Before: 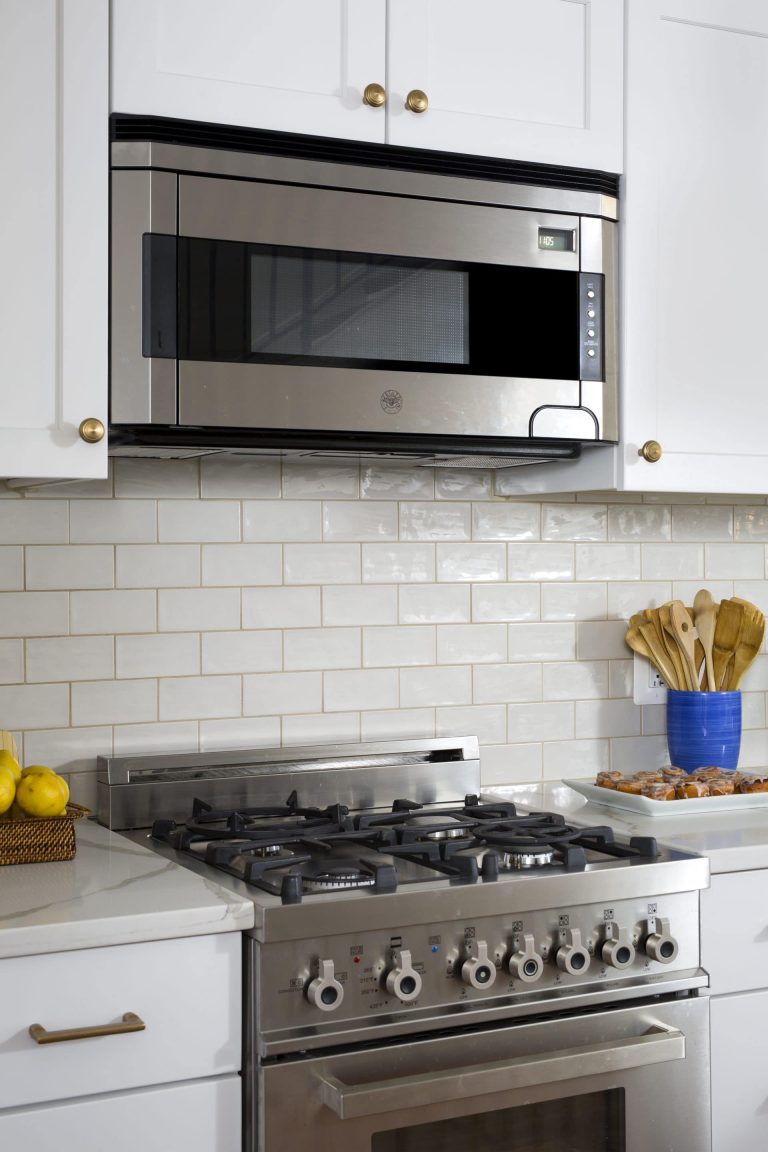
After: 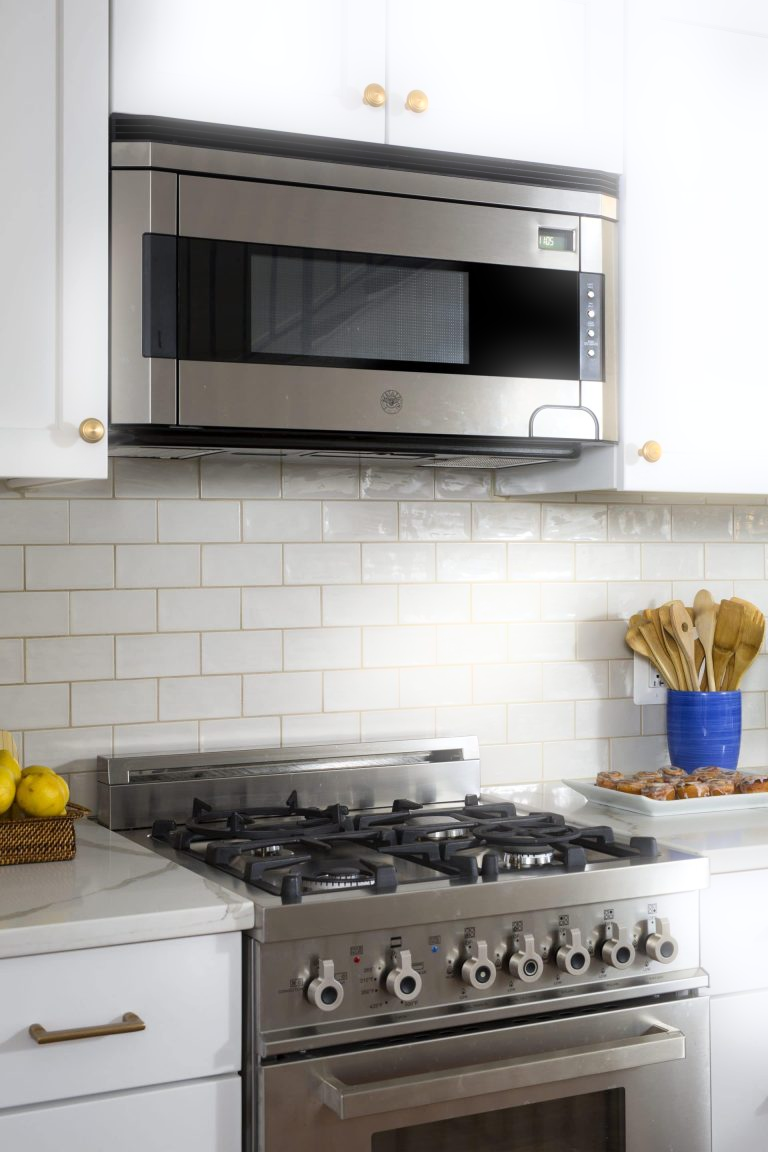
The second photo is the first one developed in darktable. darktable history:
bloom: size 5%, threshold 95%, strength 15%
white balance: emerald 1
